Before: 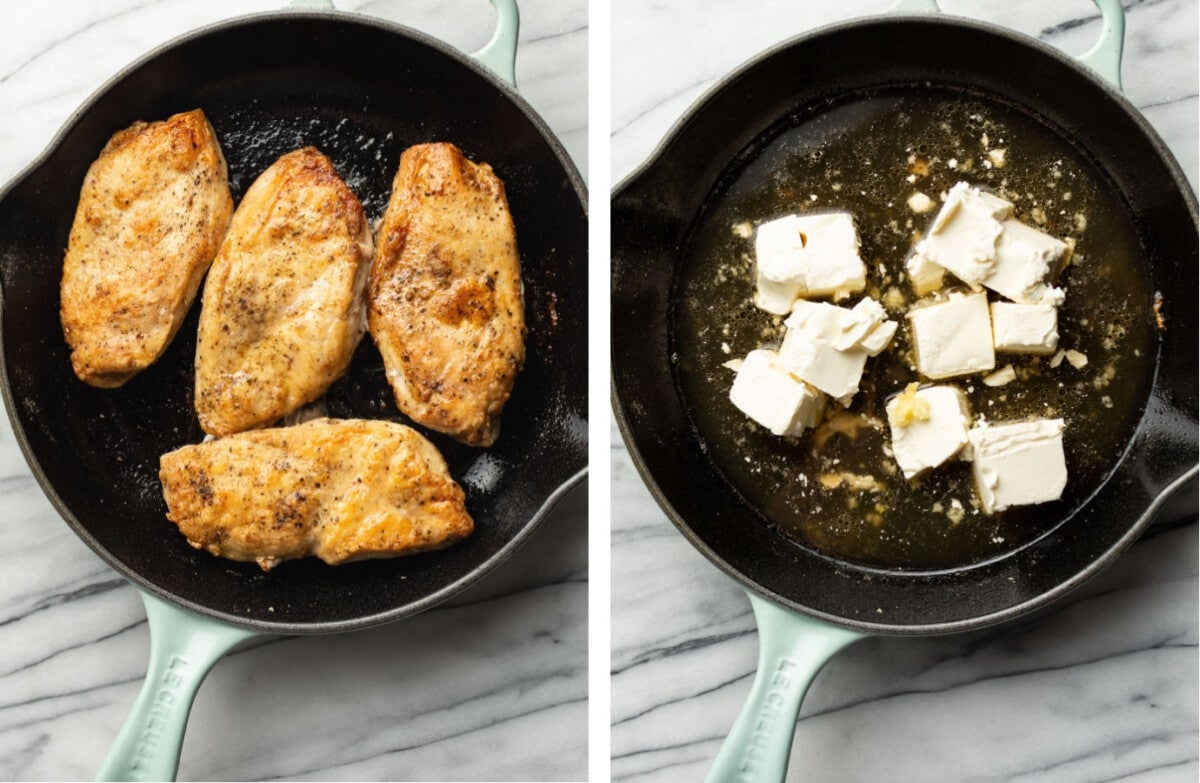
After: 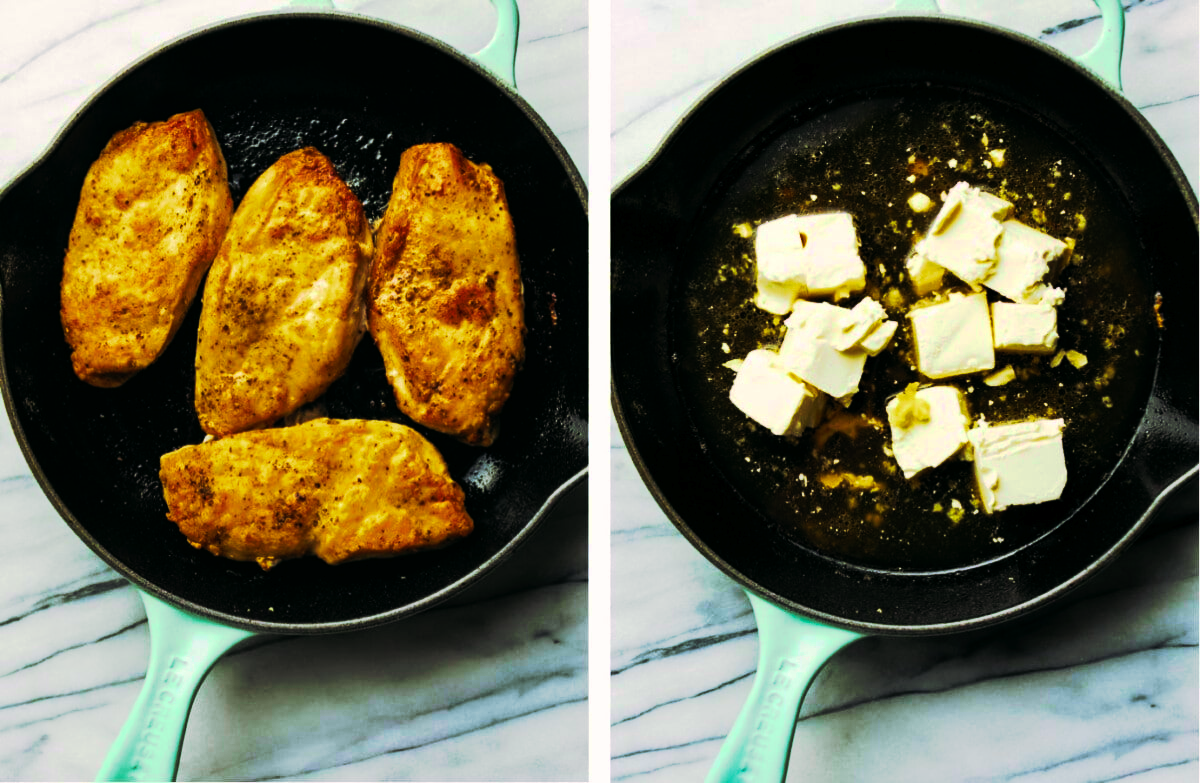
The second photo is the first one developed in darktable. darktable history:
tone curve: curves: ch0 [(0, 0) (0.003, 0.006) (0.011, 0.006) (0.025, 0.008) (0.044, 0.014) (0.069, 0.02) (0.1, 0.025) (0.136, 0.037) (0.177, 0.053) (0.224, 0.086) (0.277, 0.13) (0.335, 0.189) (0.399, 0.253) (0.468, 0.375) (0.543, 0.521) (0.623, 0.671) (0.709, 0.789) (0.801, 0.841) (0.898, 0.889) (1, 1)], preserve colors none
color look up table: target L [101.31, 74.35, 94.26, 93.35, 59.94, 55.9, 56.31, 54.2, 42.74, 44.67, 27.64, 202.15, 64.28, 68.5, 52.24, 51.43, 57.72, 53.62, 49.34, 44.15, 37.47, 31.94, 25.85, 0.169, 88.39, 62.02, 63.51, 61.99, 55.27, 61.99, 60.91, 49.46, 53.62, 34.11, 40.36, 26.98, 26.51, 7.202, 95.77, 95.14, 92.64, 86.55, 65.75, 74.89, 64.29, 64.89, 51.9, 52.49, 38.52], target a [-25.67, -29.74, -104.04, -93.26, -32.28, -14.72, -28.59, -26.79, -27.64, -21.19, -22.5, 0, 17.56, 50.26, 40.55, 8.261, 21.4, 45.15, 19.9, 36.09, 35.23, 39.21, 13.11, 0.754, 41.62, 77.87, 62.47, 77.95, 10.96, 77.95, 75.07, 40.33, 55.73, -1.927, 49.56, 39.75, 41.76, 15.76, -64.99, -86.17, -82.07, -74.71, -9.522, -37.7, 3.339, -14.3, -7.282, 16.67, -10.21], target b [67.28, 49.16, 62.25, 60.16, 32.61, 32.45, 30.2, 30.29, 33.33, 15.58, 30.18, -0.002, 40.14, 2.435, 44.72, 36.81, 7.556, 41.53, 36.73, 15.27, 41.83, 36.65, 36.64, 0.27, -21.98, -71.21, -68.81, -71.26, -83.44, -71.26, -72.12, -2.035, -84.81, -0.773, -106.53, -4.773, -31.67, -33.07, -14.33, -19.21, -22.46, 9.403, -67.58, -13.25, -68.26, -48.52, -17.37, -87.24, -13.87], num patches 49
